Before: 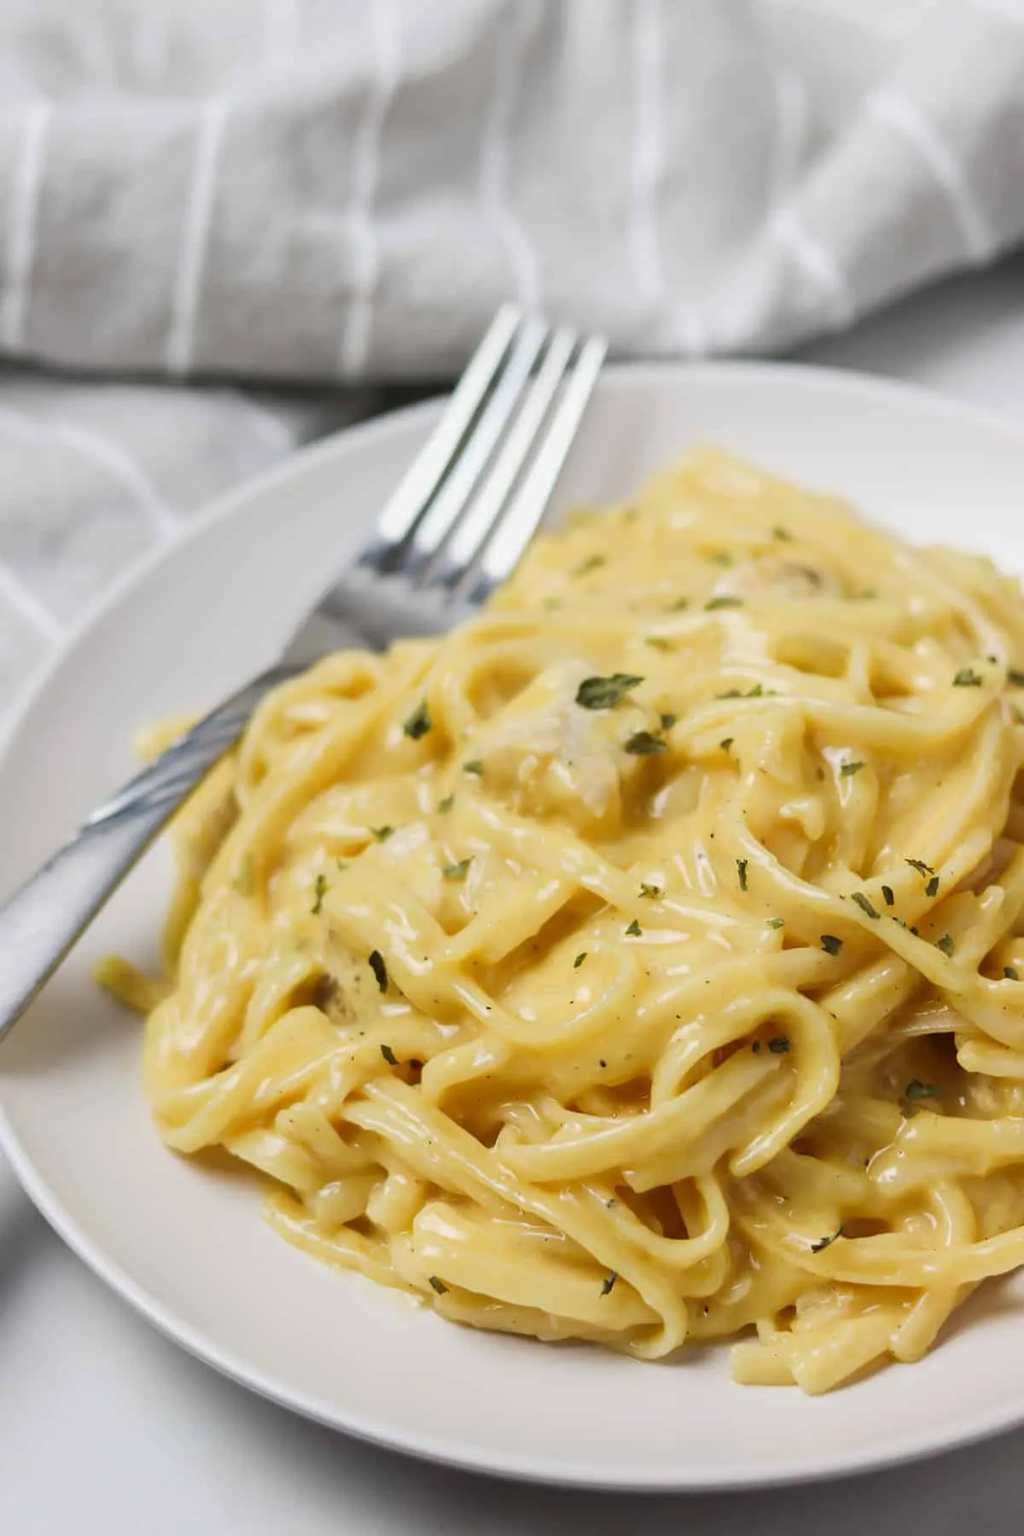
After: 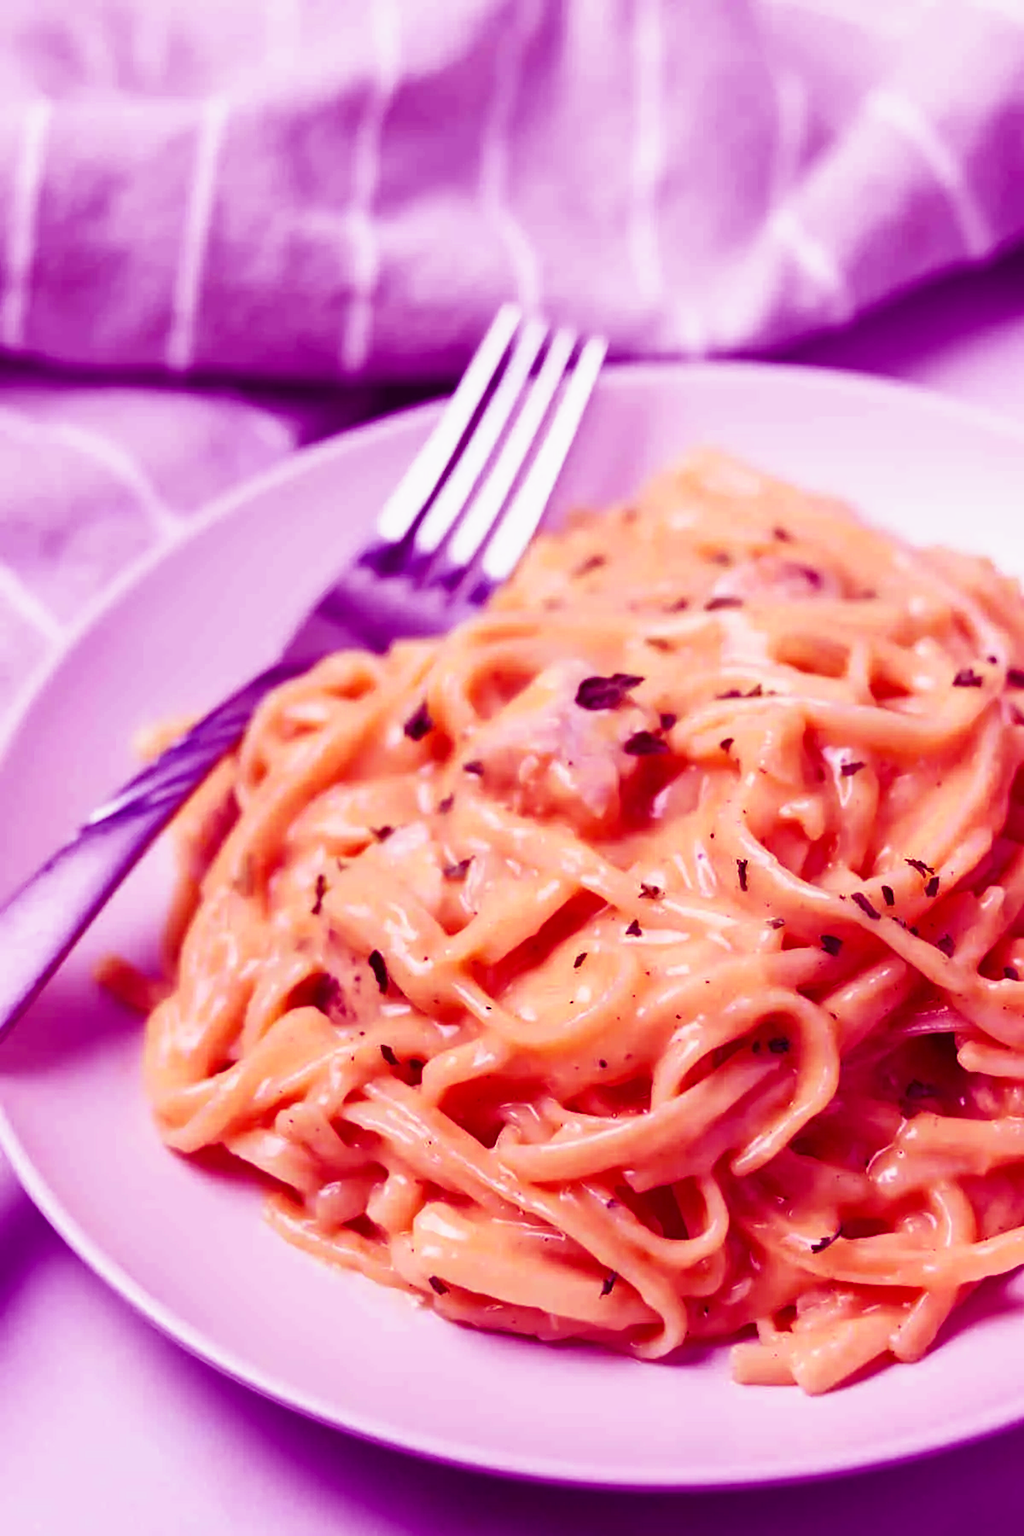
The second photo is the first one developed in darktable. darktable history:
color balance: mode lift, gamma, gain (sRGB), lift [1, 1, 0.101, 1]
base curve: curves: ch0 [(0, 0) (0.579, 0.807) (1, 1)], preserve colors none
